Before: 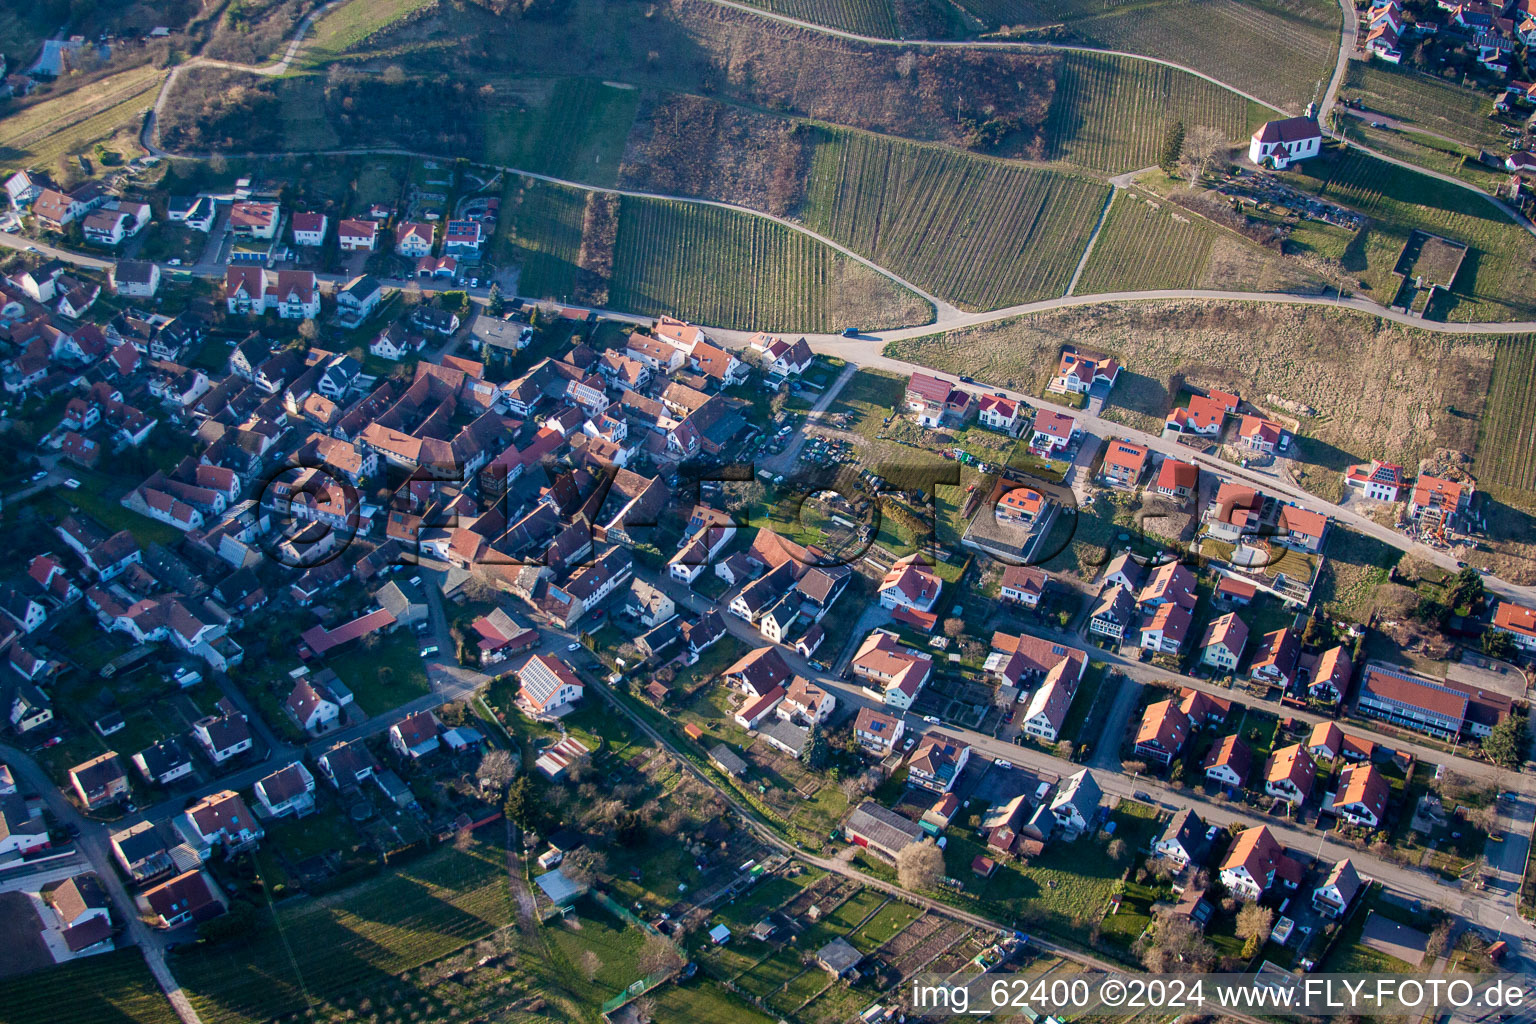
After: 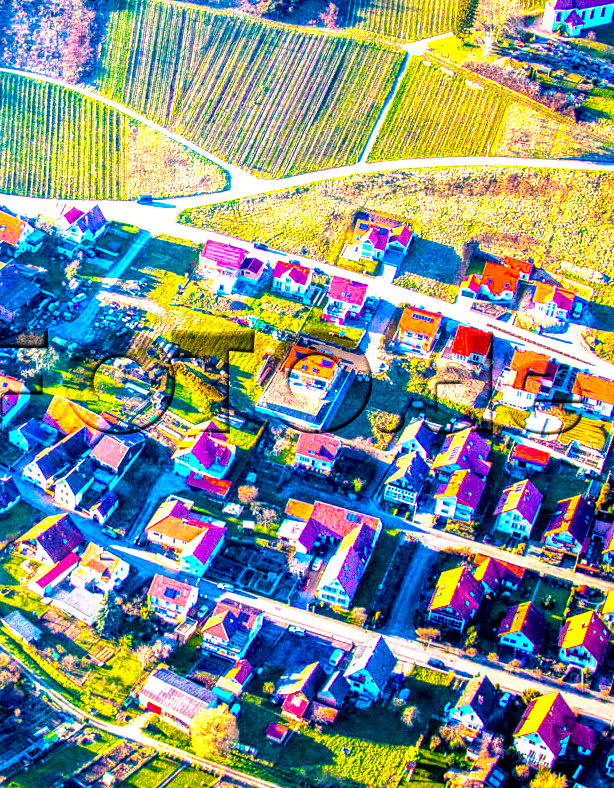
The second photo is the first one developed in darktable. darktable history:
color balance rgb: shadows lift › chroma 3.025%, shadows lift › hue 278.16°, power › chroma 0.506%, power › hue 215.13°, linear chroma grading › highlights 99.422%, linear chroma grading › global chroma 23.54%, perceptual saturation grading › global saturation 35.865%, perceptual saturation grading › shadows 35.831%
local contrast: highlights 18%, detail 186%
exposure: black level correction 0.001, exposure 1.725 EV, compensate highlight preservation false
crop: left 46.006%, top 13.068%, right 13.986%, bottom 9.967%
